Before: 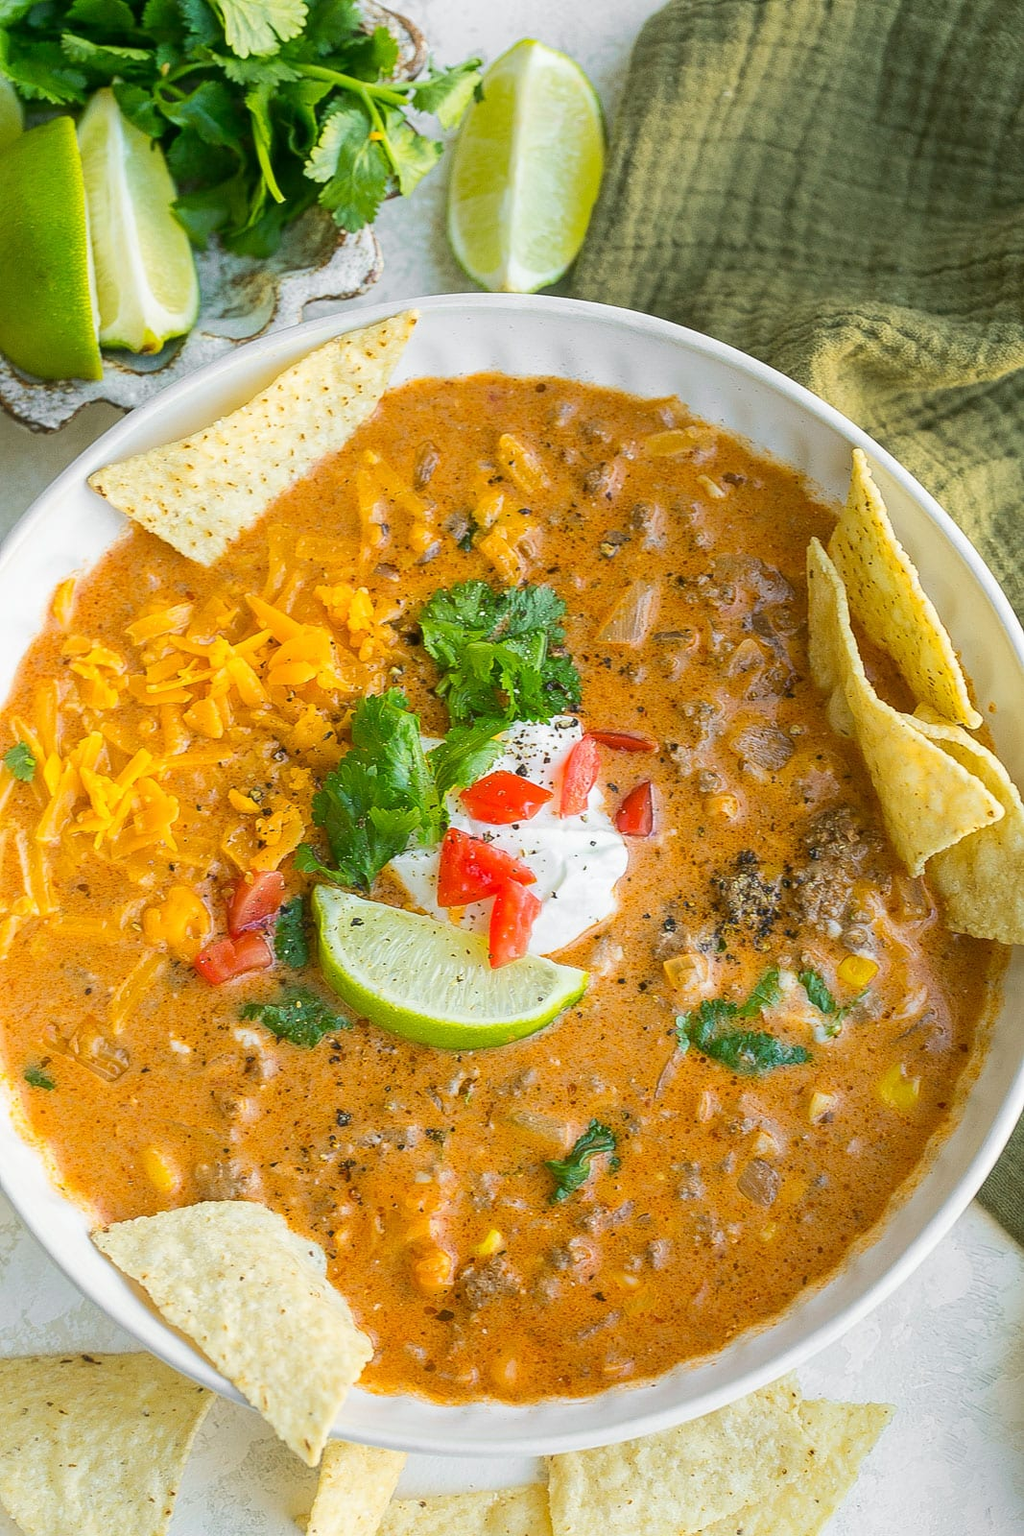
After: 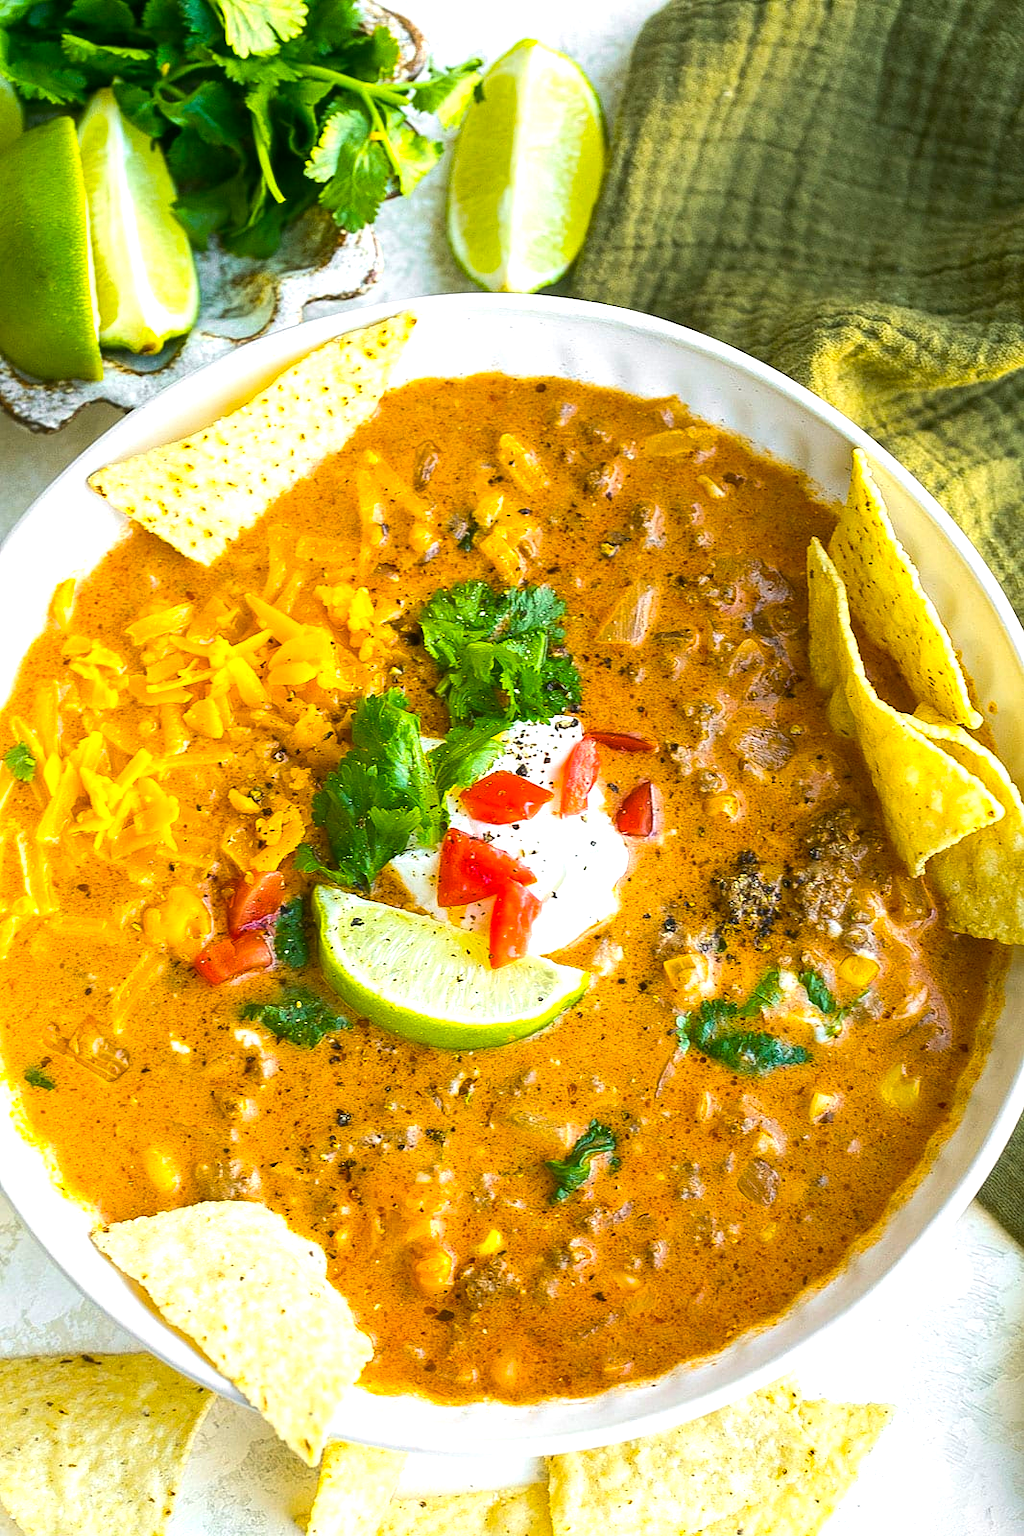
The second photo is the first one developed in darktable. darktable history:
color balance rgb: linear chroma grading › global chroma 6.058%, perceptual saturation grading › global saturation 29.619%, perceptual brilliance grading › global brilliance 20.72%, perceptual brilliance grading › shadows -35.311%
